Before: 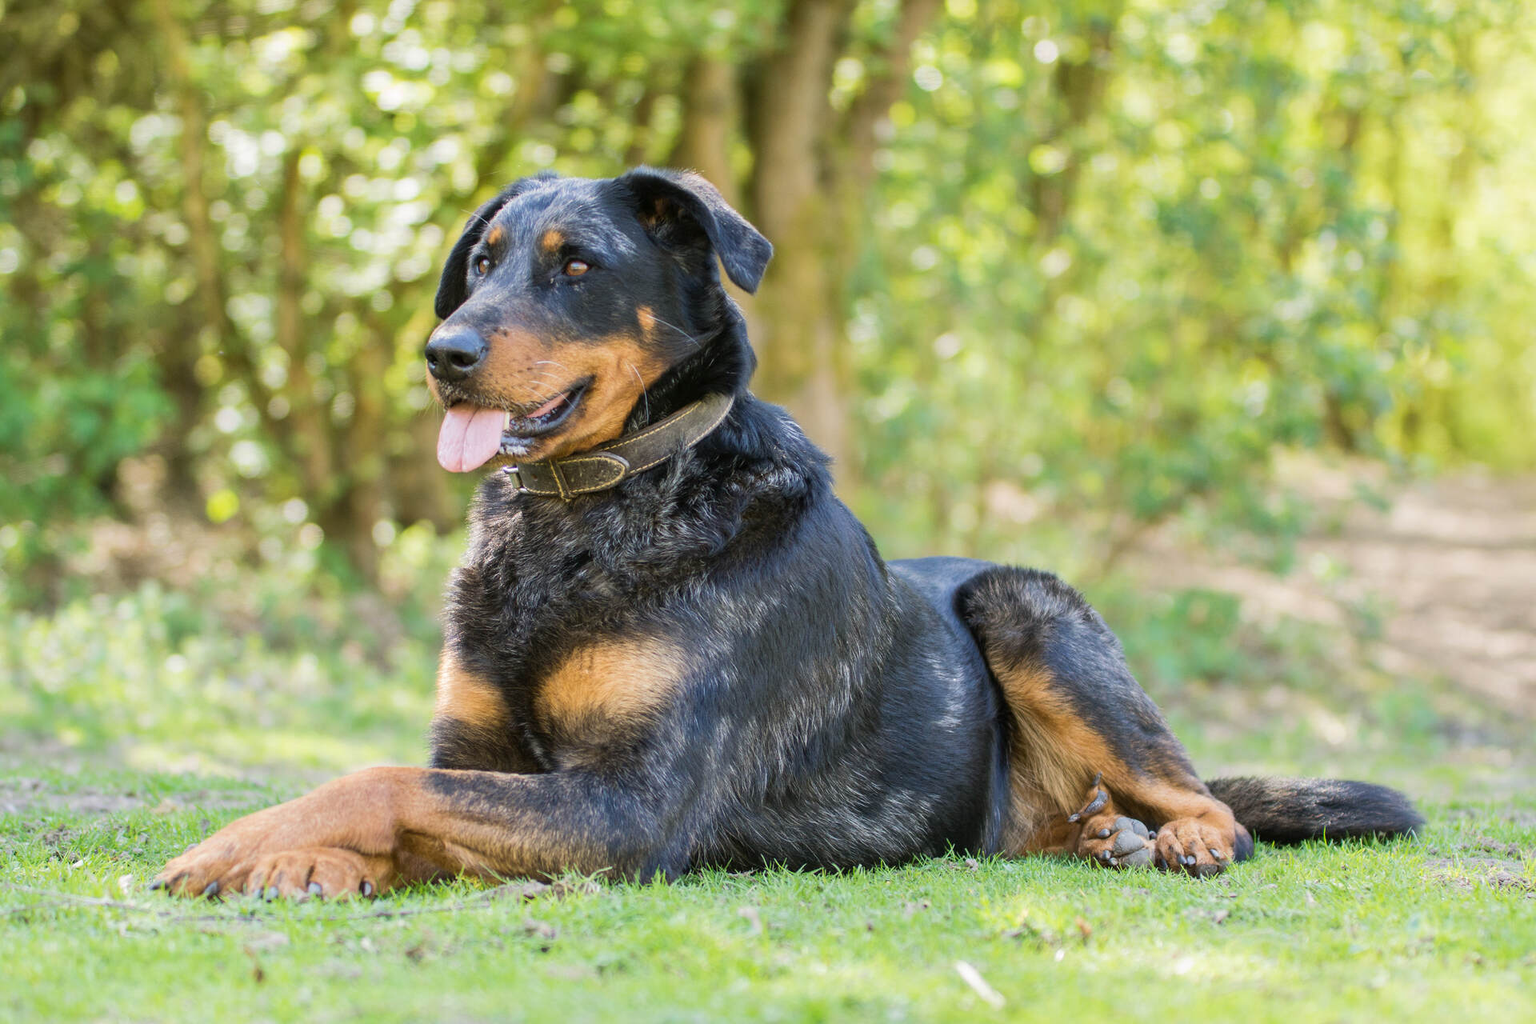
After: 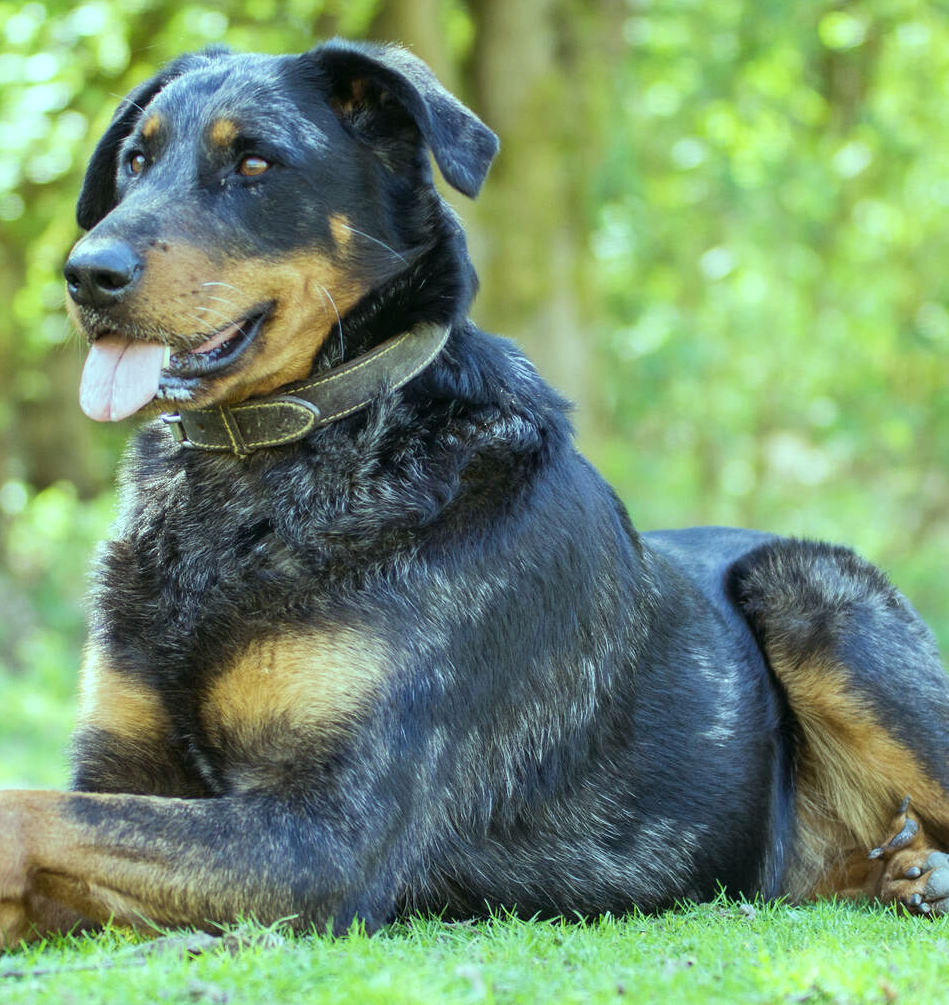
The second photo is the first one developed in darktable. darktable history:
crop and rotate: angle 0.02°, left 24.353%, top 13.219%, right 26.156%, bottom 8.224%
color balance: mode lift, gamma, gain (sRGB), lift [0.997, 0.979, 1.021, 1.011], gamma [1, 1.084, 0.916, 0.998], gain [1, 0.87, 1.13, 1.101], contrast 4.55%, contrast fulcrum 38.24%, output saturation 104.09%
